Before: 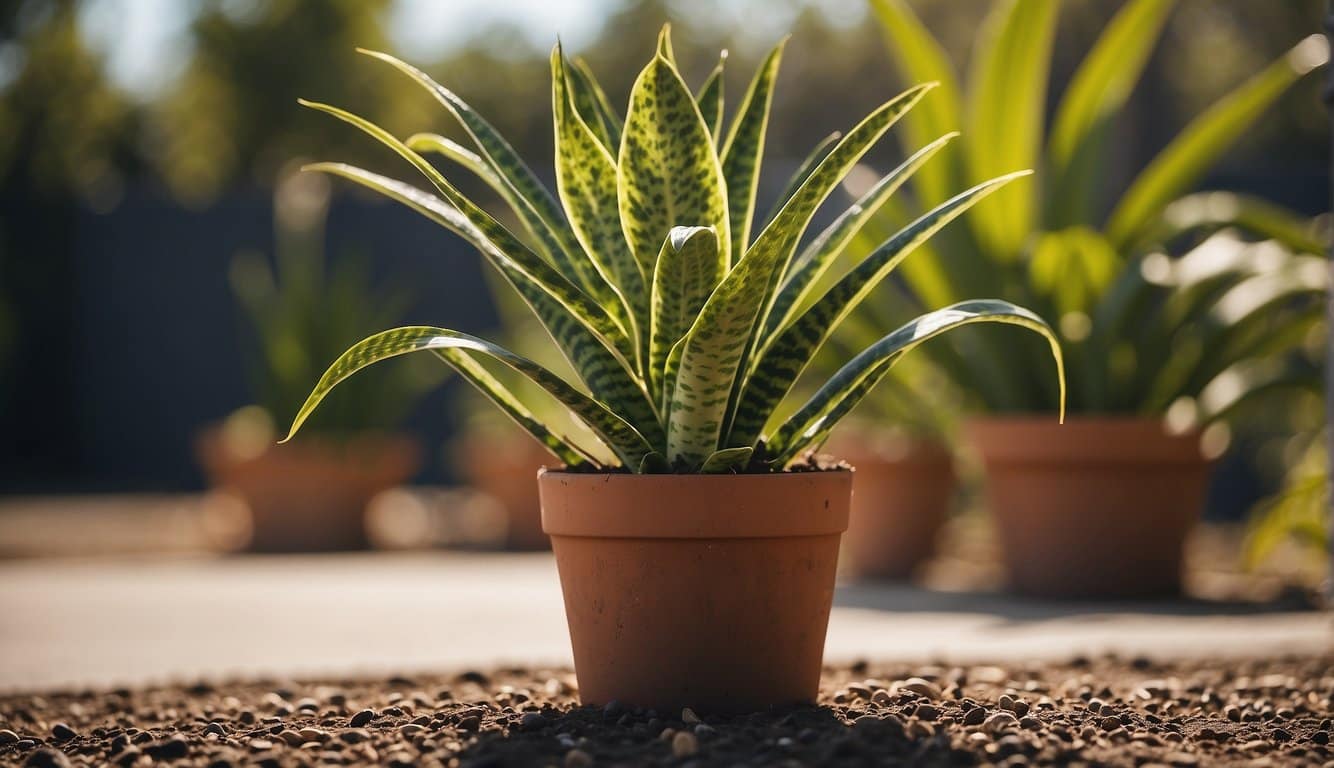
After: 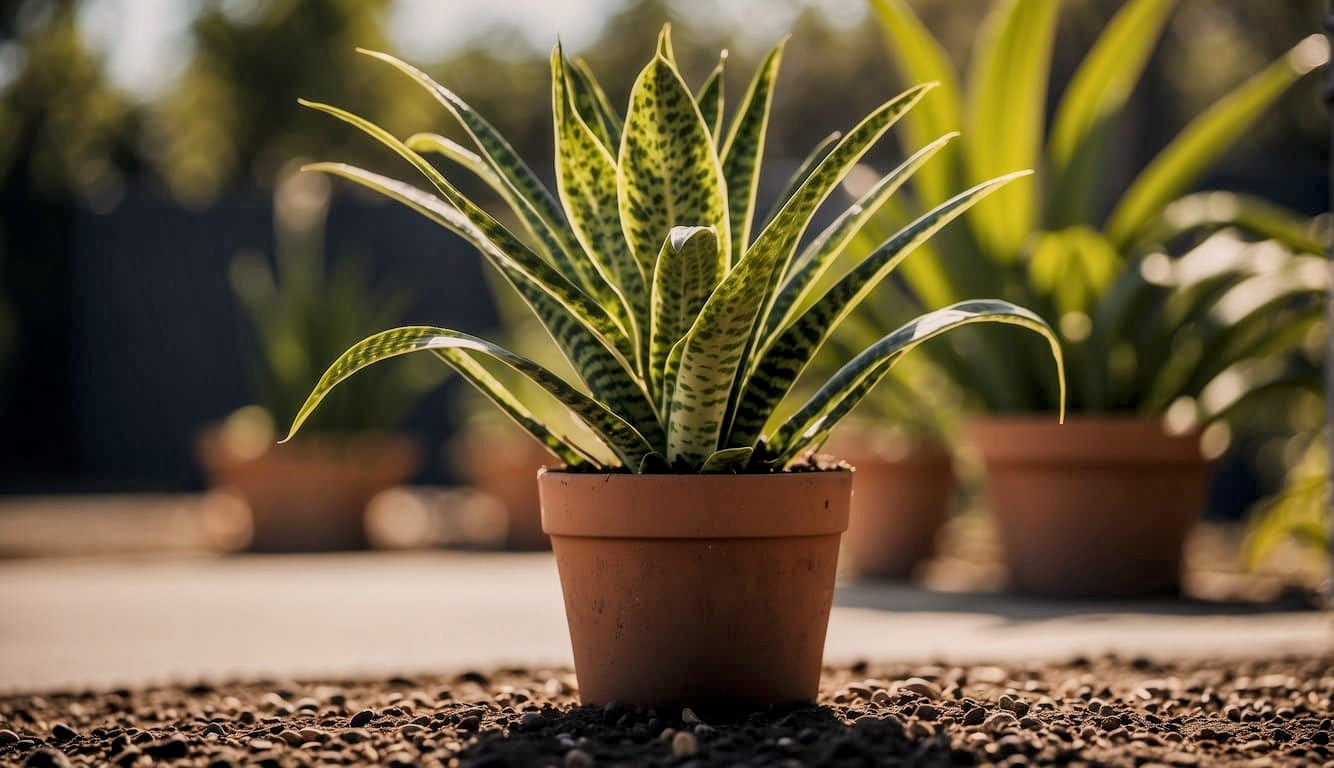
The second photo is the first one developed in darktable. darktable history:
filmic rgb: black relative exposure -16 EV, white relative exposure 4.97 EV, hardness 6.25
color correction: highlights a* 3.84, highlights b* 5.07
local contrast: detail 142%
